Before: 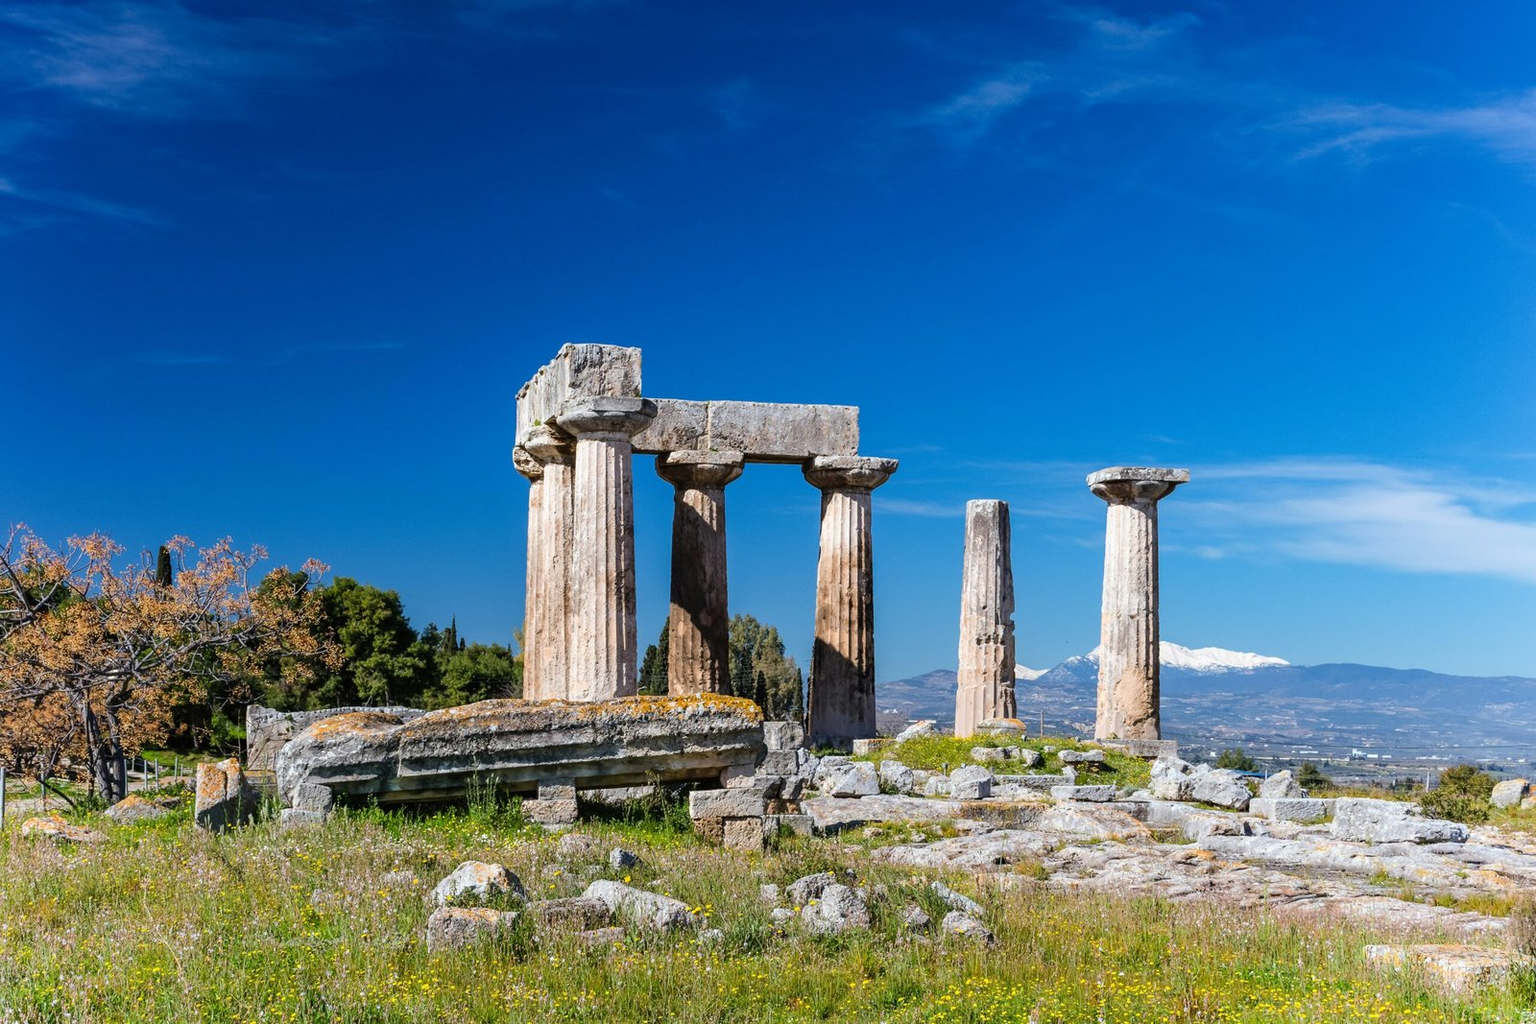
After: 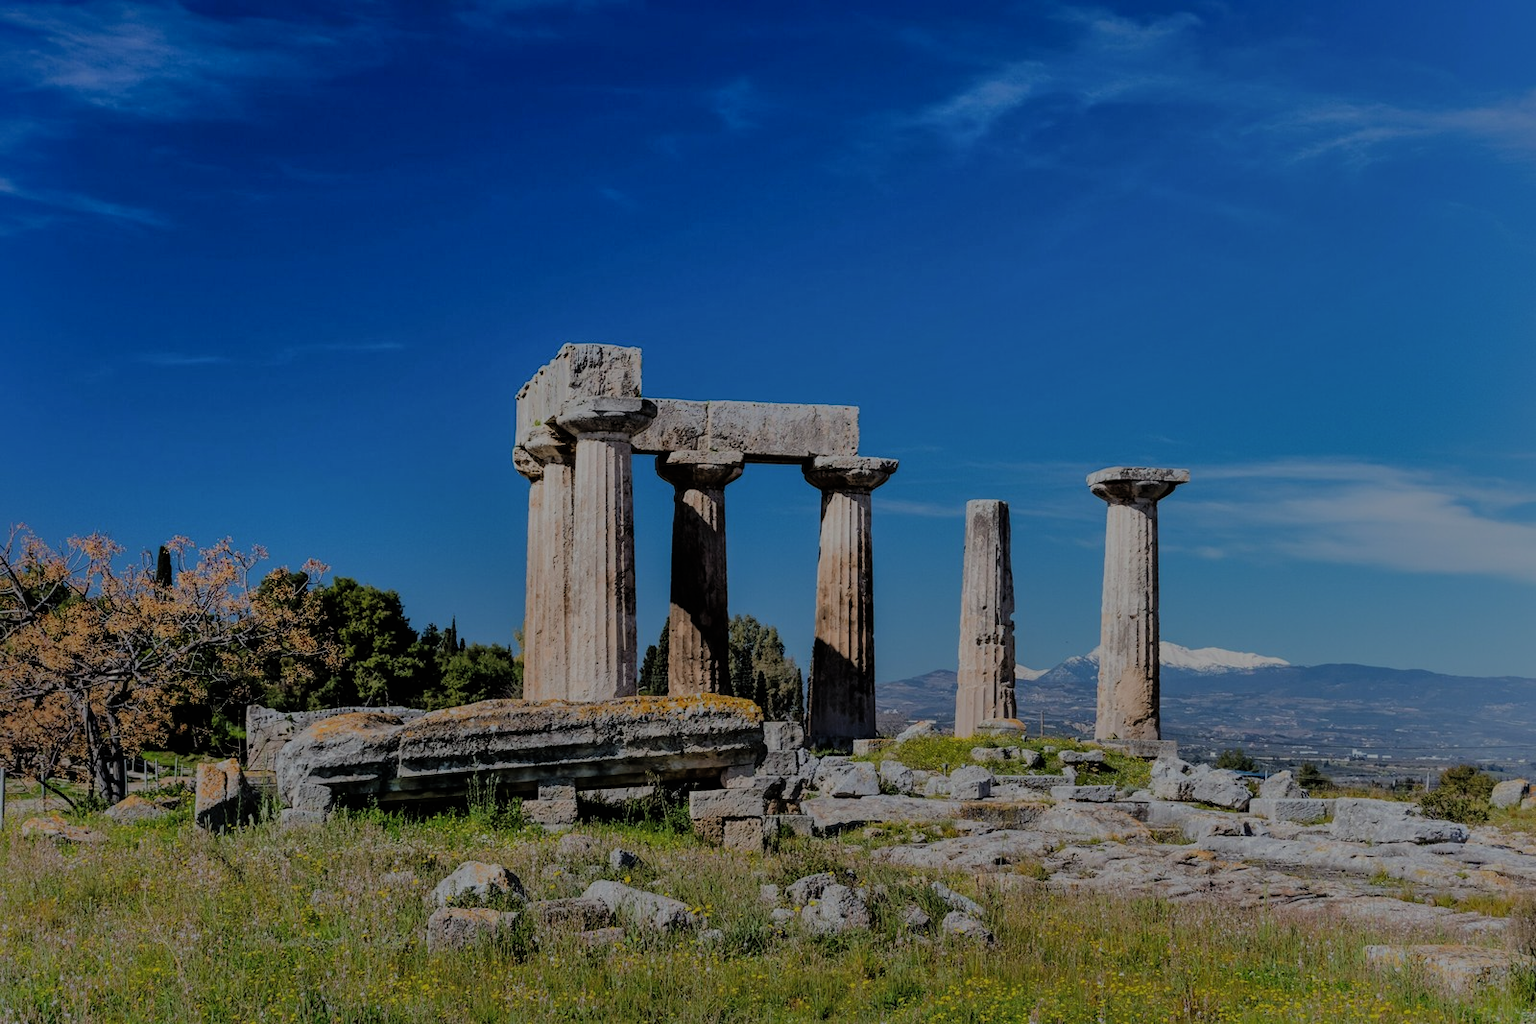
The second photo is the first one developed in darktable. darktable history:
exposure: exposure -1.468 EV, compensate highlight preservation false
shadows and highlights: shadows 60, highlights -60
filmic rgb: black relative exposure -7.65 EV, white relative exposure 4.56 EV, hardness 3.61, contrast 1.05
